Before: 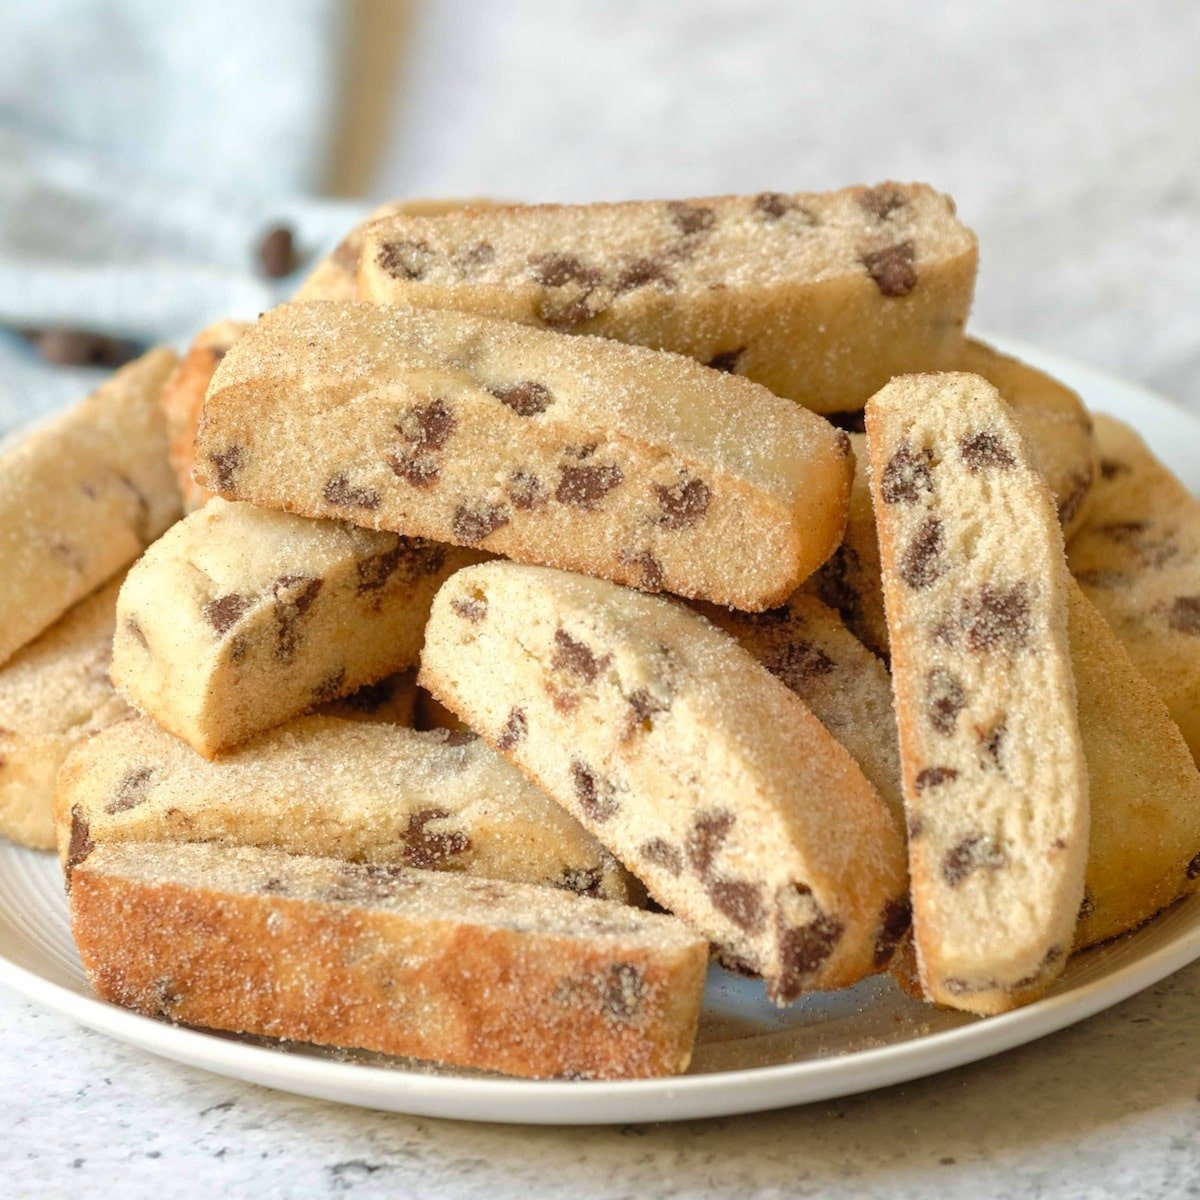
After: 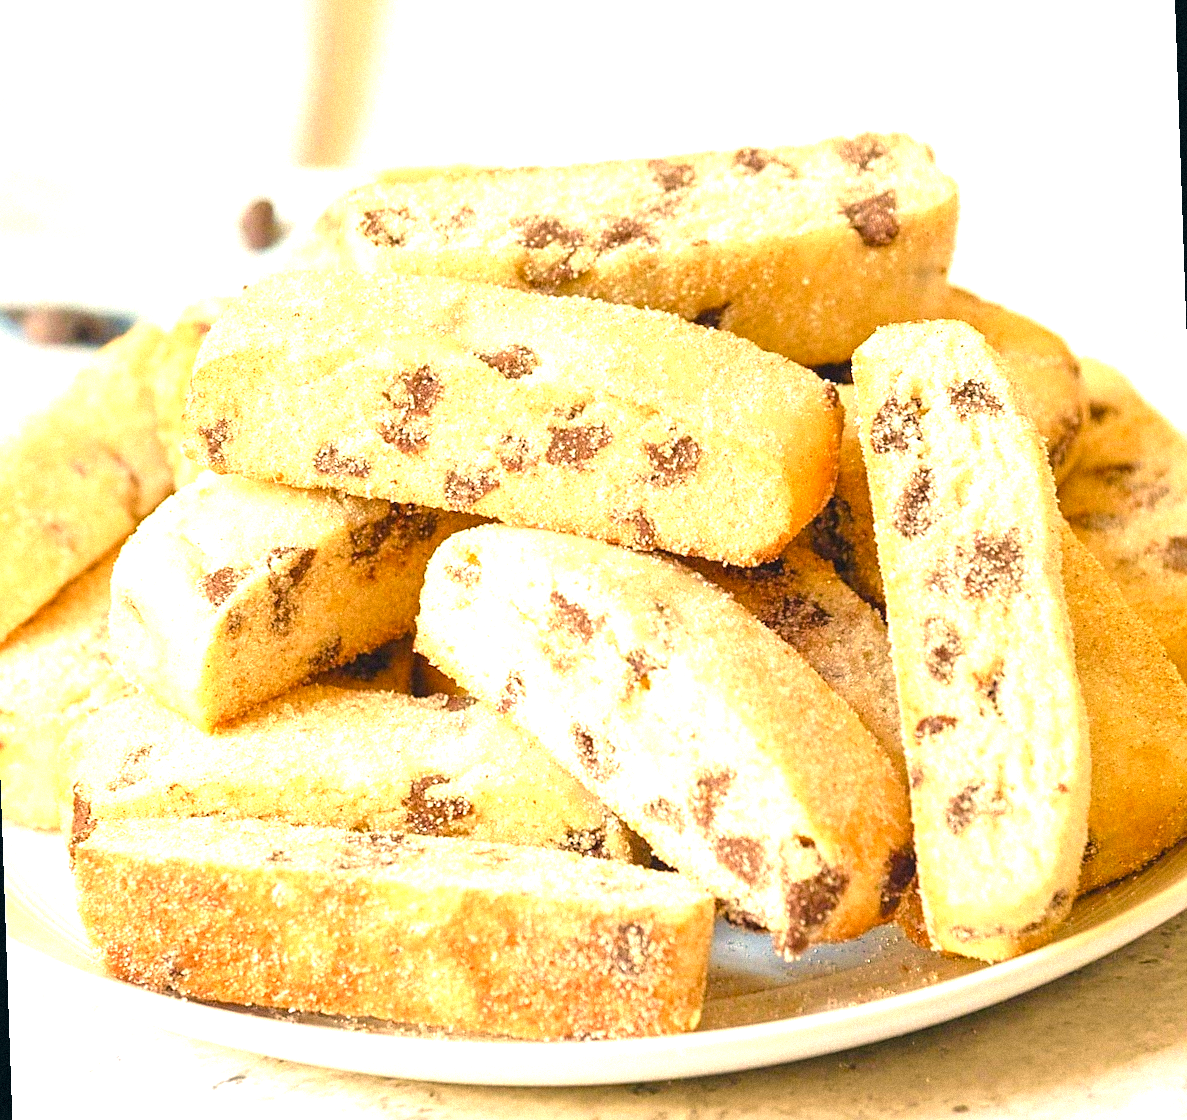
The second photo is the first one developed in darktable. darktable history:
color balance rgb: shadows lift › chroma 2%, shadows lift › hue 219.6°, power › hue 313.2°, highlights gain › chroma 3%, highlights gain › hue 75.6°, global offset › luminance 0.5%, perceptual saturation grading › global saturation 15.33%, perceptual saturation grading › highlights -19.33%, perceptual saturation grading › shadows 20%, global vibrance 20%
grain: mid-tones bias 0%
sharpen: on, module defaults
exposure: black level correction 0, exposure 1.55 EV, compensate exposure bias true, compensate highlight preservation false
rotate and perspective: rotation -2°, crop left 0.022, crop right 0.978, crop top 0.049, crop bottom 0.951
color correction: highlights a* 5.38, highlights b* 5.3, shadows a* -4.26, shadows b* -5.11
